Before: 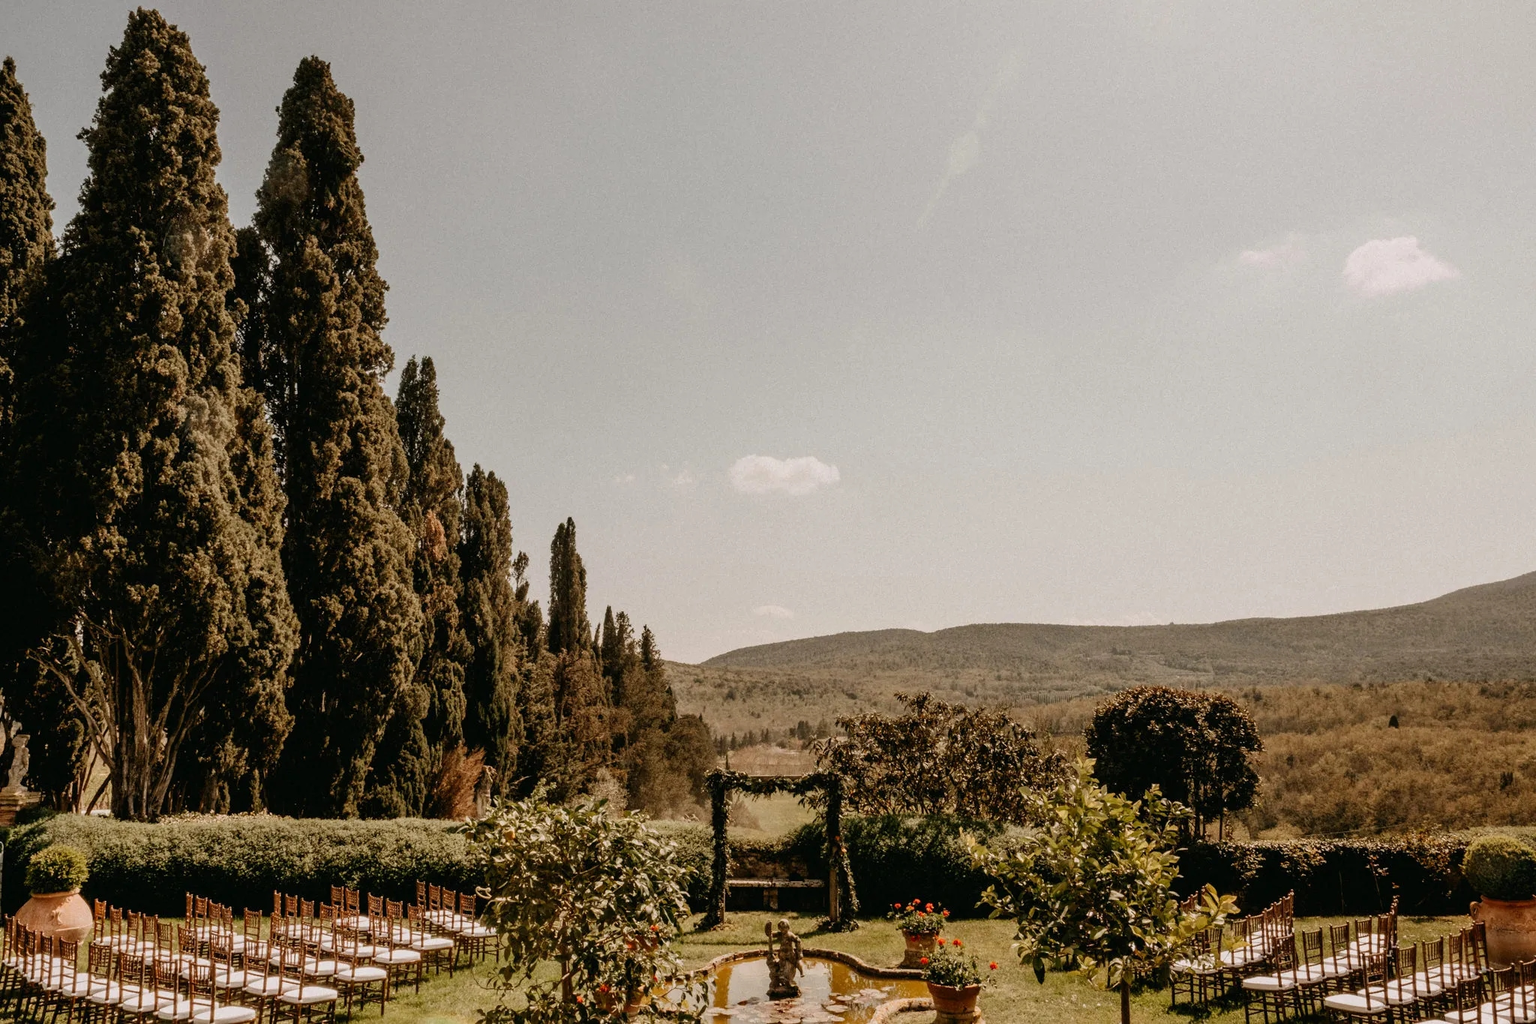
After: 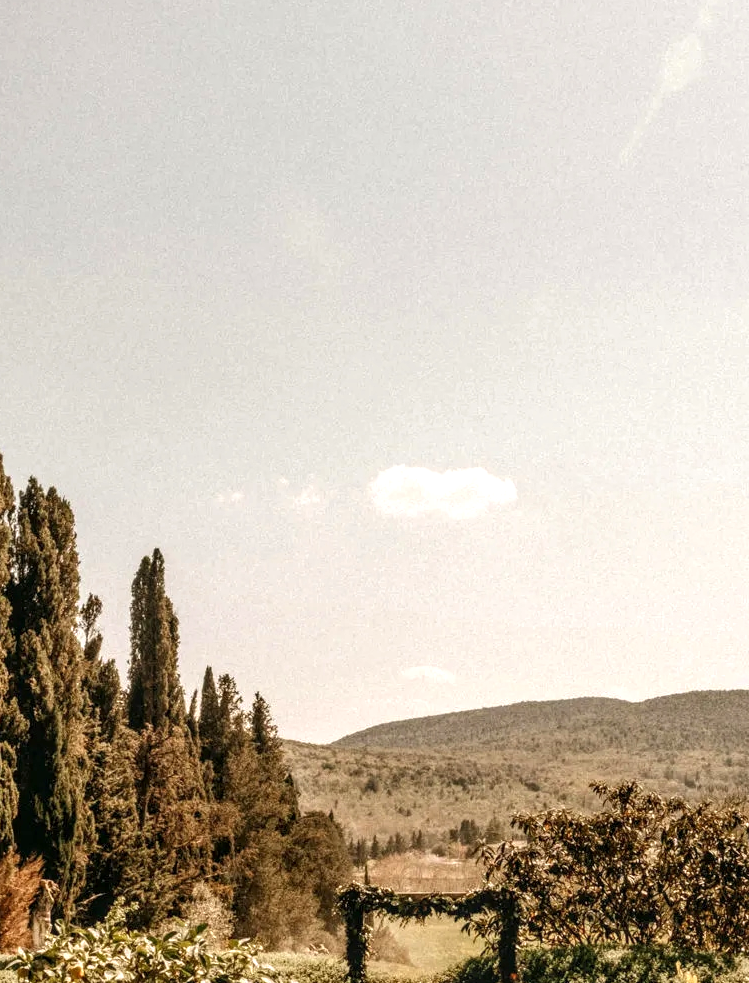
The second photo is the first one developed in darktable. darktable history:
exposure: exposure 0.743 EV, compensate highlight preservation false
local contrast: on, module defaults
crop and rotate: left 29.451%, top 10.358%, right 33.955%, bottom 17.626%
